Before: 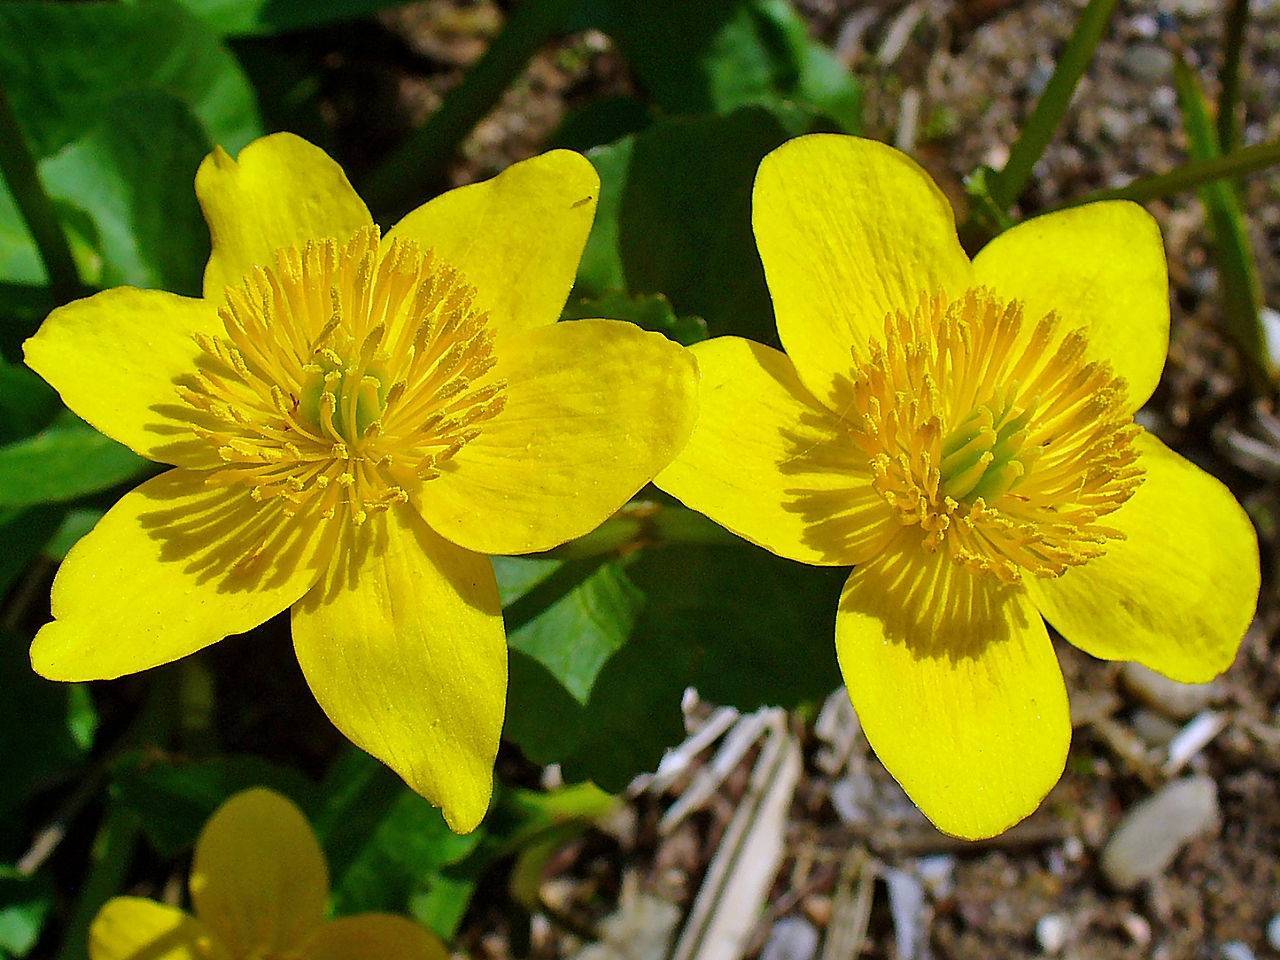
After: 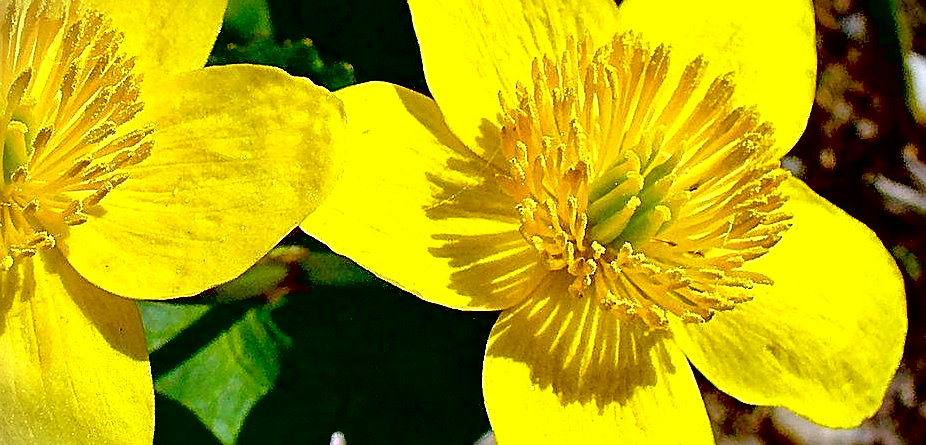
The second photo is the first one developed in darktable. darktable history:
crop and rotate: left 27.611%, top 26.585%, bottom 27.036%
sharpen: radius 3.09
contrast brightness saturation: saturation -0.049
local contrast: mode bilateral grid, contrast 20, coarseness 50, detail 141%, midtone range 0.2
exposure: black level correction 0.04, exposure 0.499 EV, compensate highlight preservation false
vignetting: fall-off start 99.4%, width/height ratio 1.305
tone equalizer: edges refinement/feathering 500, mask exposure compensation -1.57 EV, preserve details no
